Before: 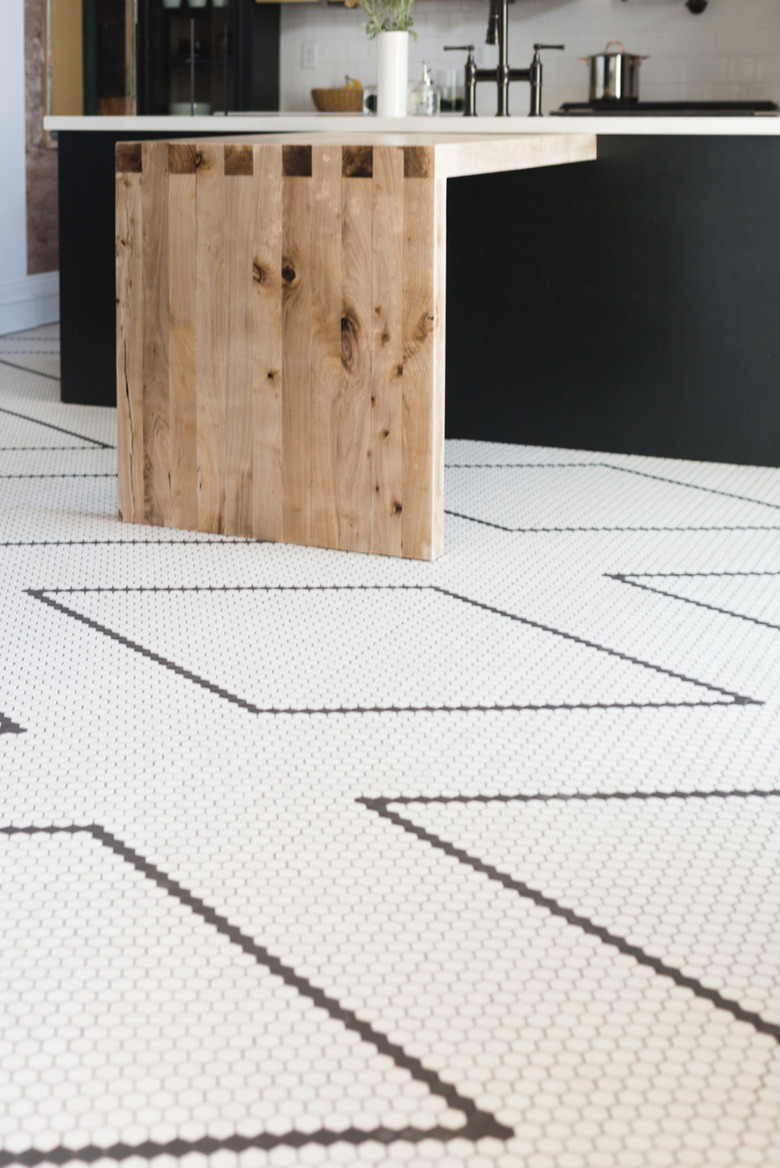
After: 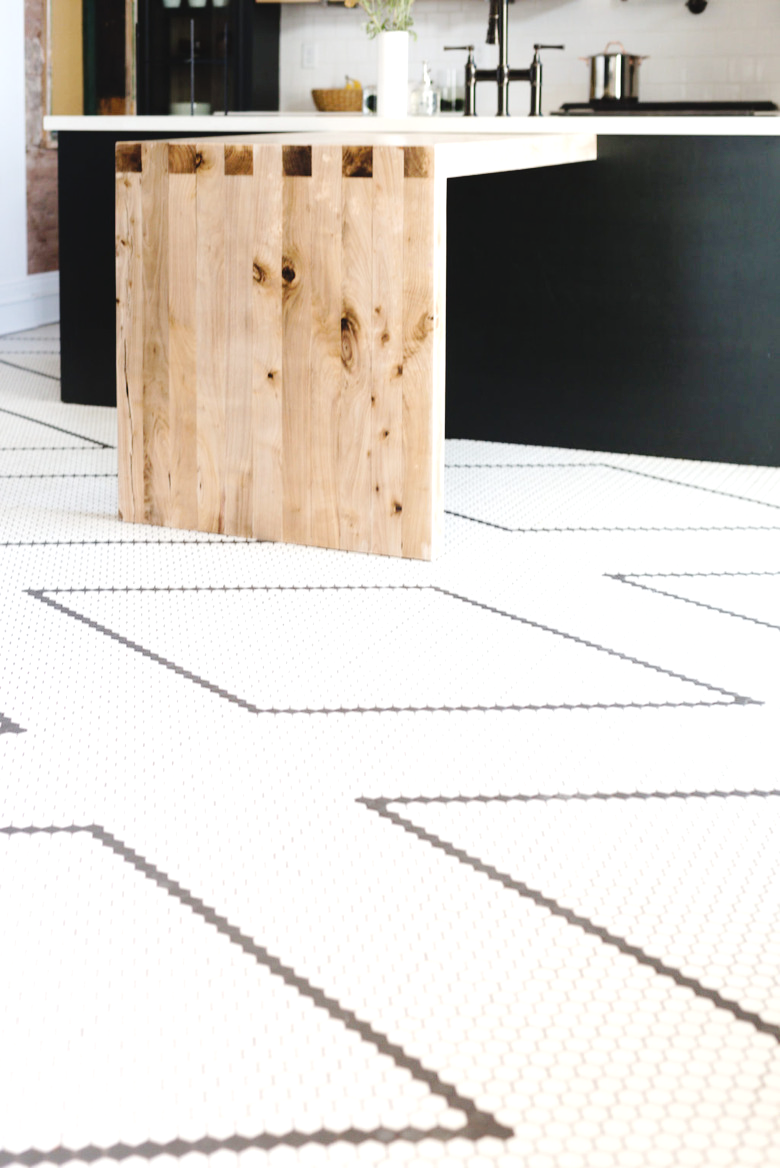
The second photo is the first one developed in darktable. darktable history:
tone curve: curves: ch0 [(0, 0) (0.003, 0.044) (0.011, 0.045) (0.025, 0.048) (0.044, 0.051) (0.069, 0.065) (0.1, 0.08) (0.136, 0.108) (0.177, 0.152) (0.224, 0.216) (0.277, 0.305) (0.335, 0.392) (0.399, 0.481) (0.468, 0.579) (0.543, 0.658) (0.623, 0.729) (0.709, 0.8) (0.801, 0.867) (0.898, 0.93) (1, 1)], preserve colors none
exposure: black level correction 0.001, exposure 0.5 EV, compensate exposure bias true, compensate highlight preservation false
